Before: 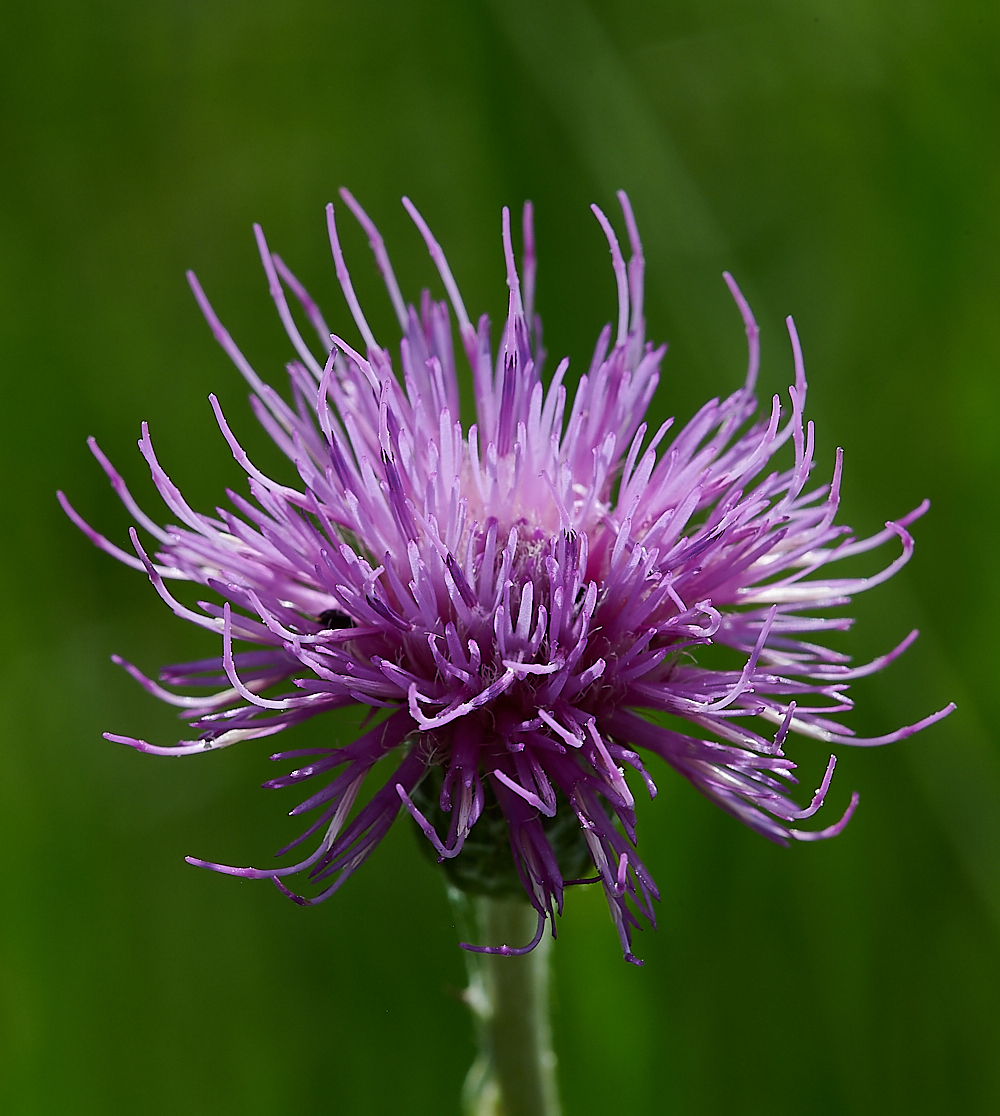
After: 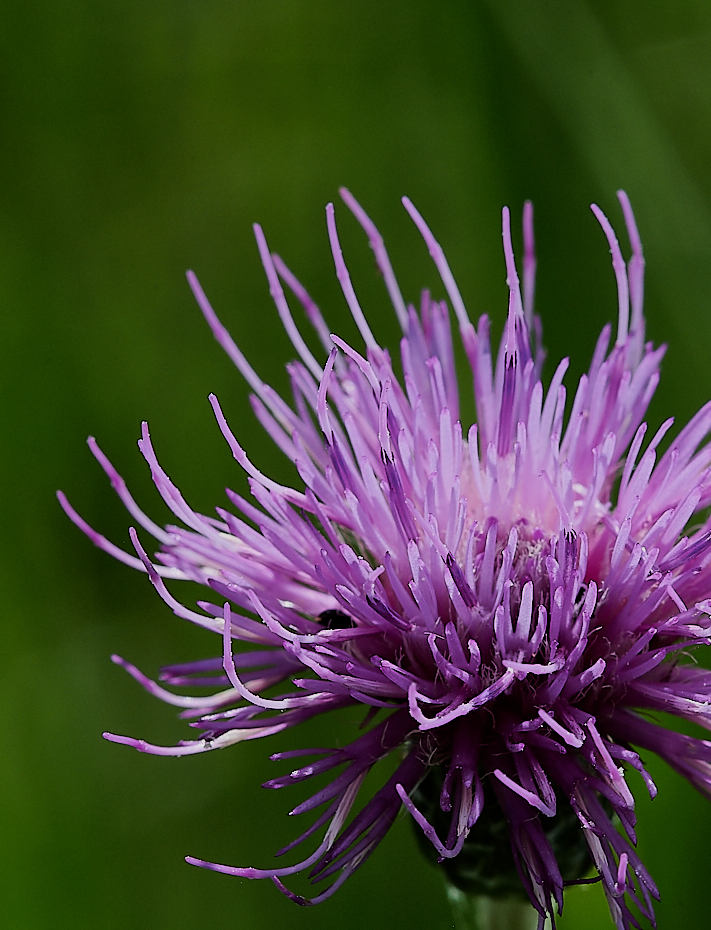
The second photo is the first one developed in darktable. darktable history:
crop: right 28.885%, bottom 16.626%
filmic rgb: threshold 3 EV, hardness 4.17, latitude 50%, contrast 1.1, preserve chrominance max RGB, color science v6 (2022), contrast in shadows safe, contrast in highlights safe, enable highlight reconstruction true
